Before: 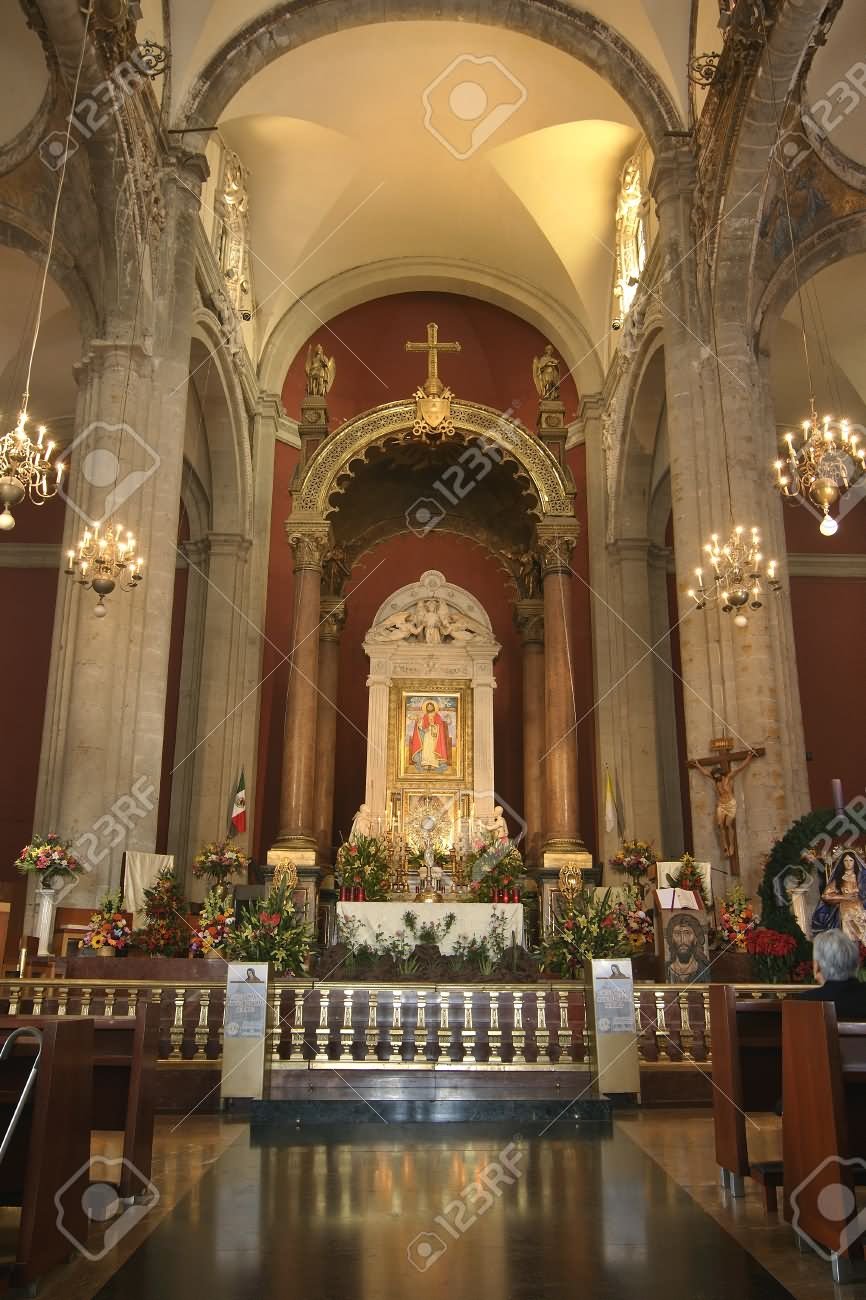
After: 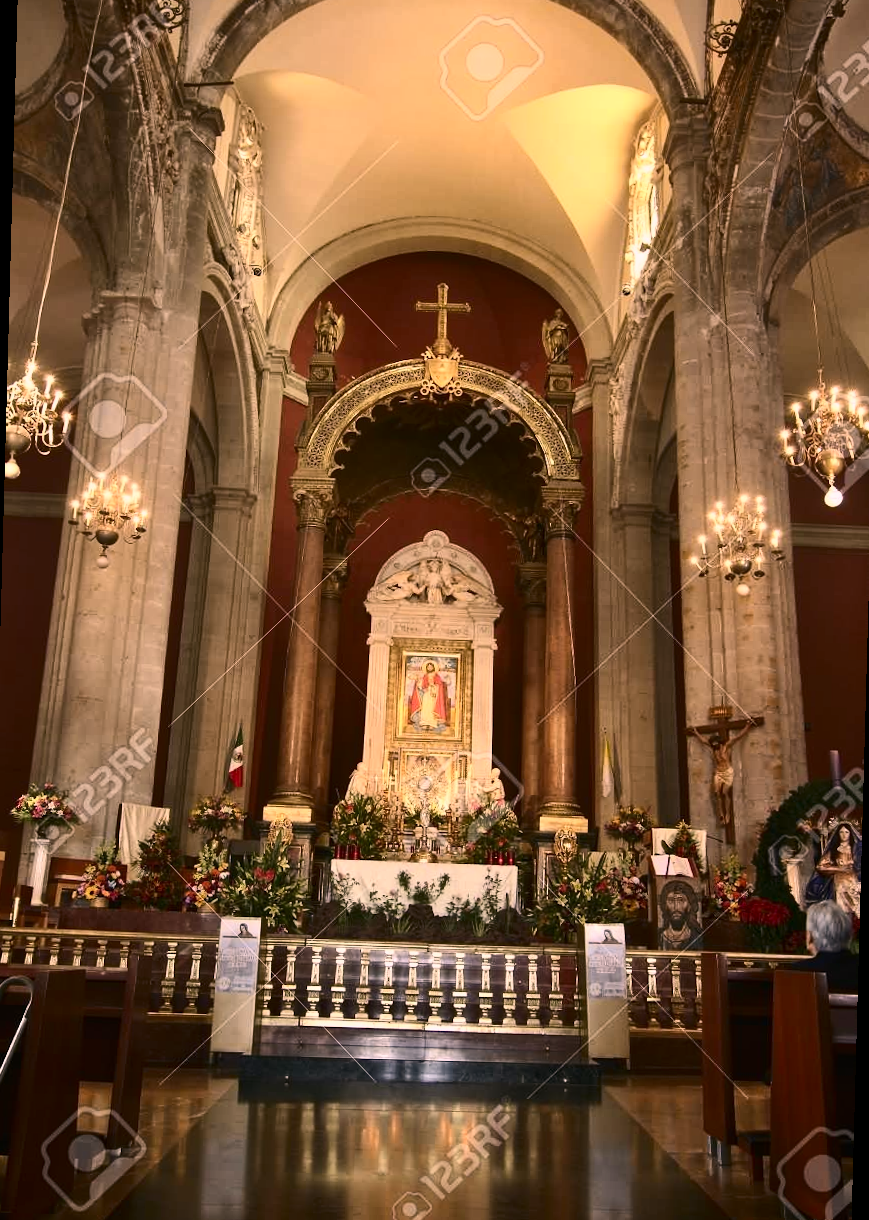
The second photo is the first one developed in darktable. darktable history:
white balance: red 1, blue 1
color correction: highlights a* 12.23, highlights b* 5.41
rotate and perspective: rotation 1.57°, crop left 0.018, crop right 0.982, crop top 0.039, crop bottom 0.961
contrast brightness saturation: contrast 0.28
base curve: preserve colors none
